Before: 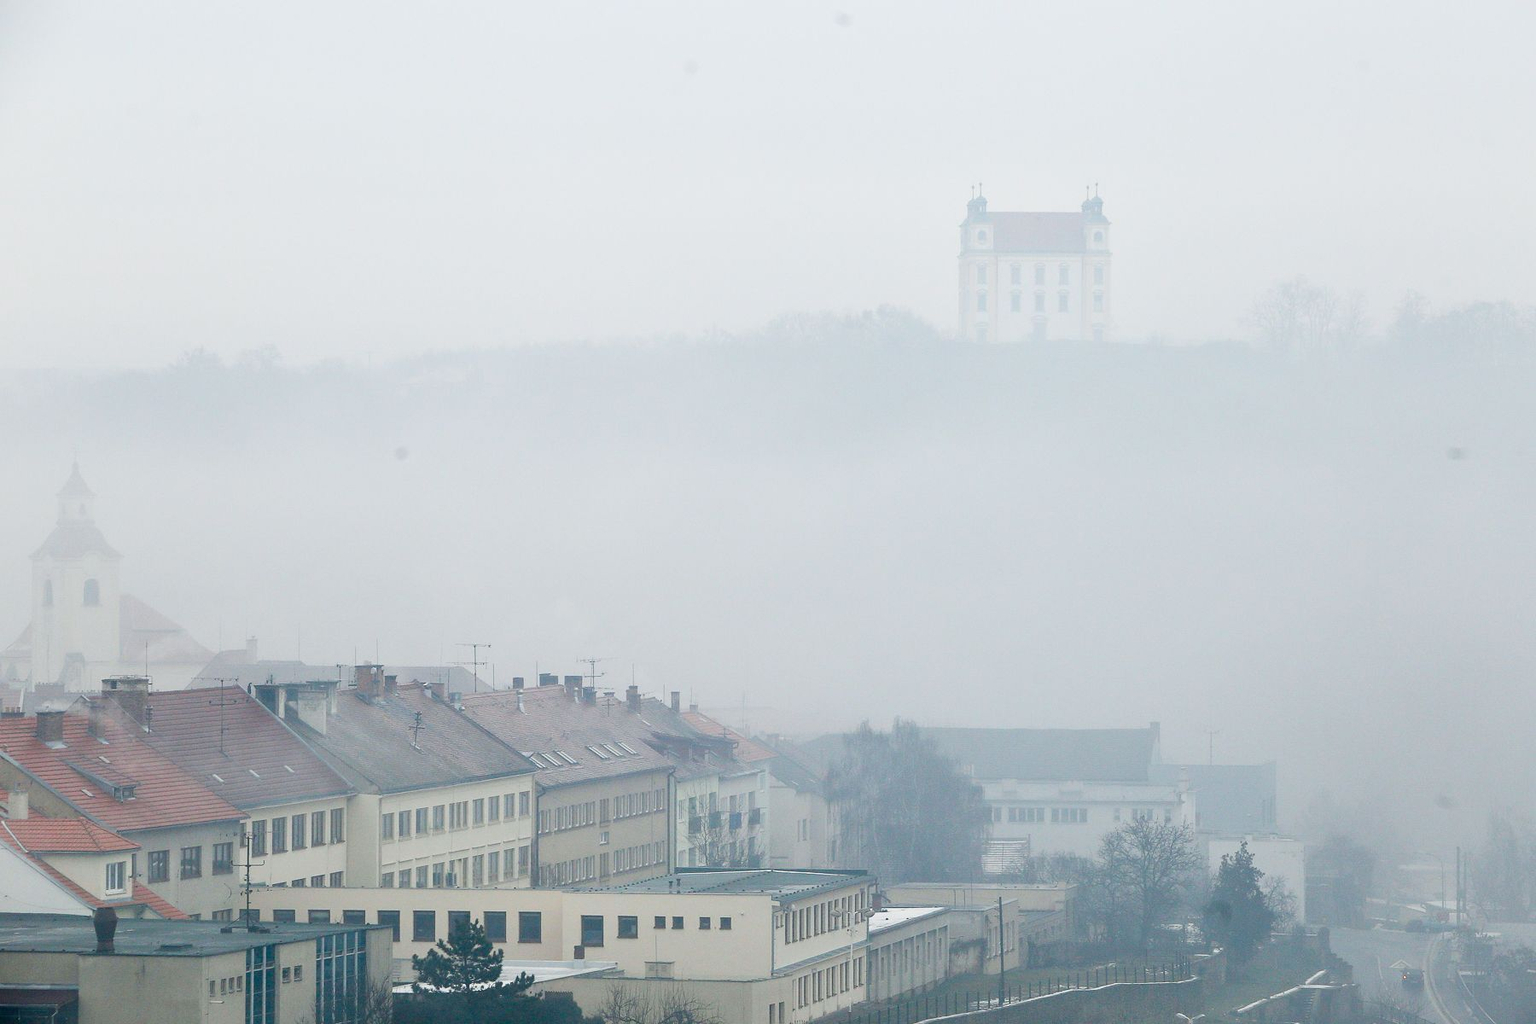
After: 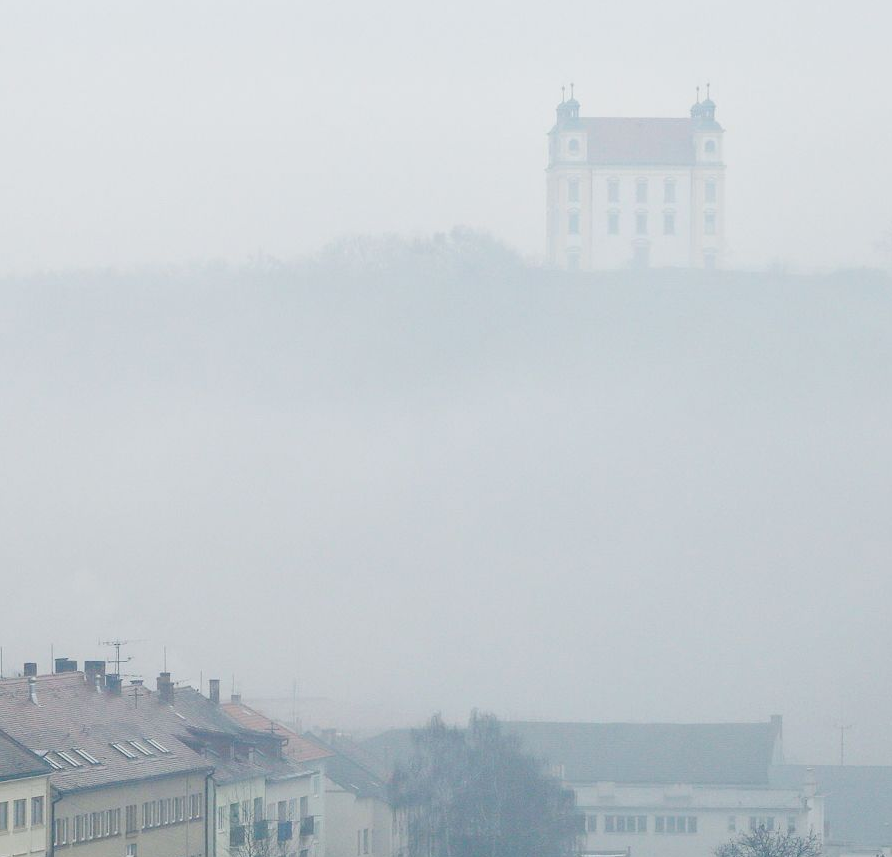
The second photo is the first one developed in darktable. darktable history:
exposure: black level correction 0.029, exposure -0.073 EV, compensate highlight preservation false
crop: left 32.075%, top 10.976%, right 18.355%, bottom 17.596%
